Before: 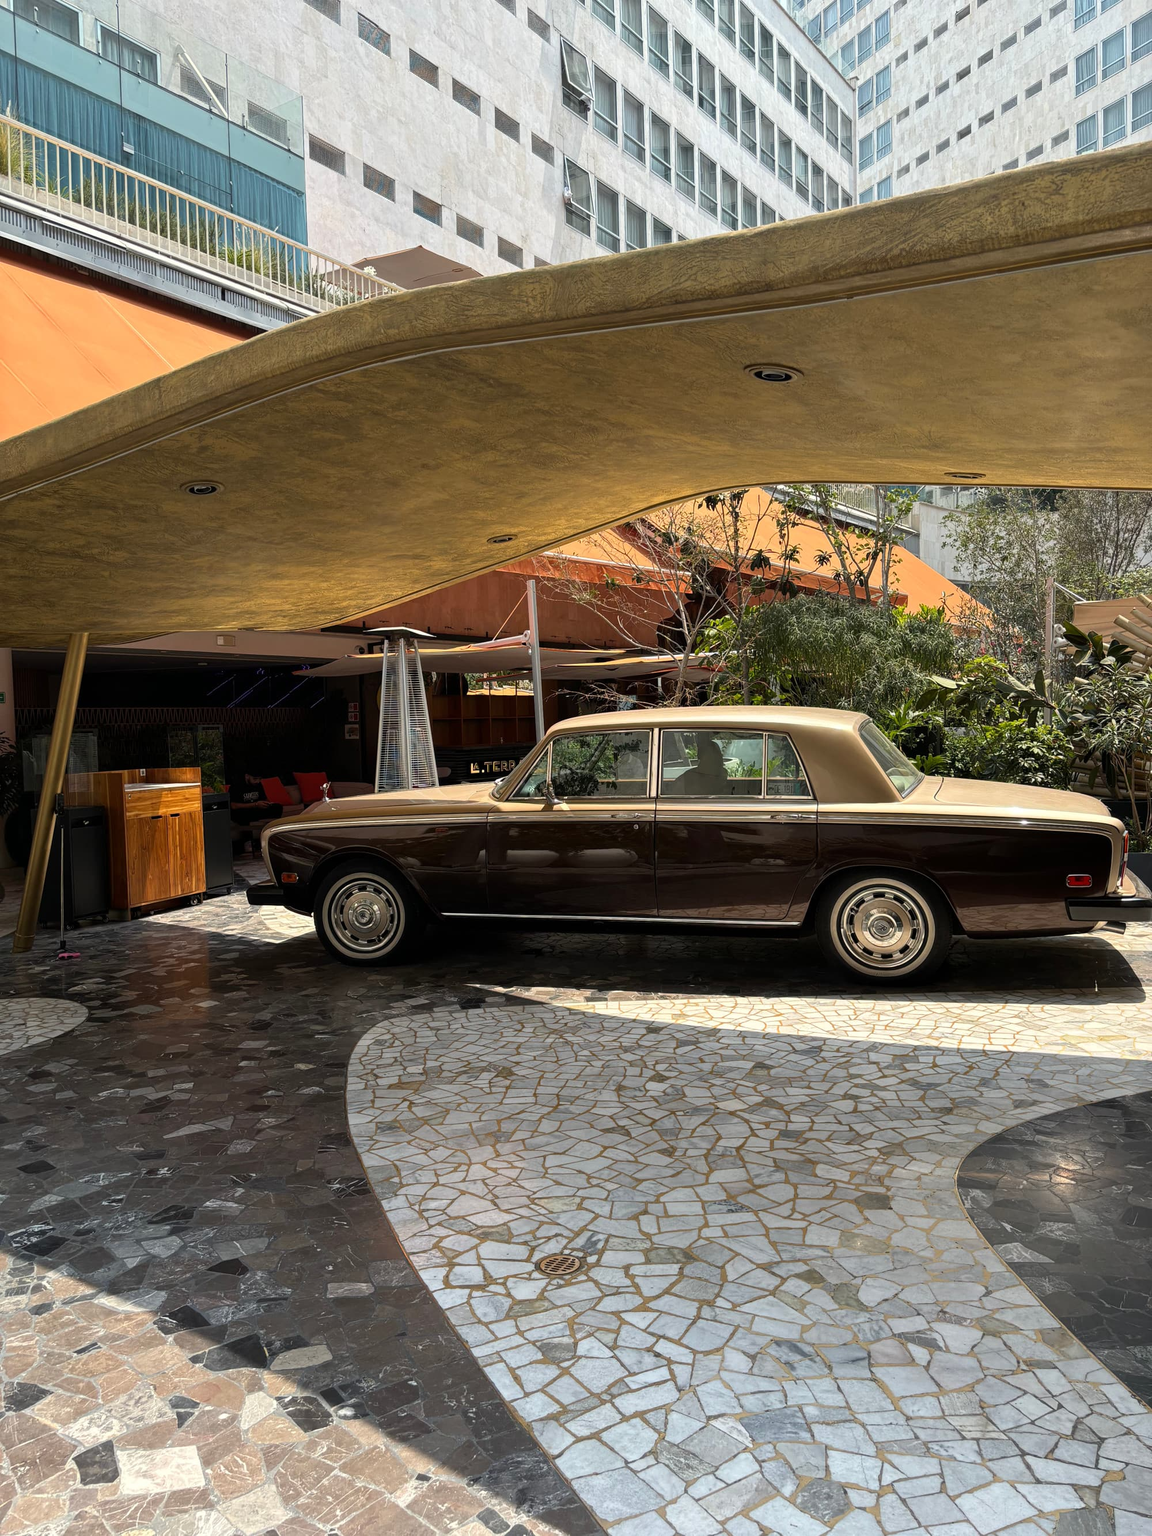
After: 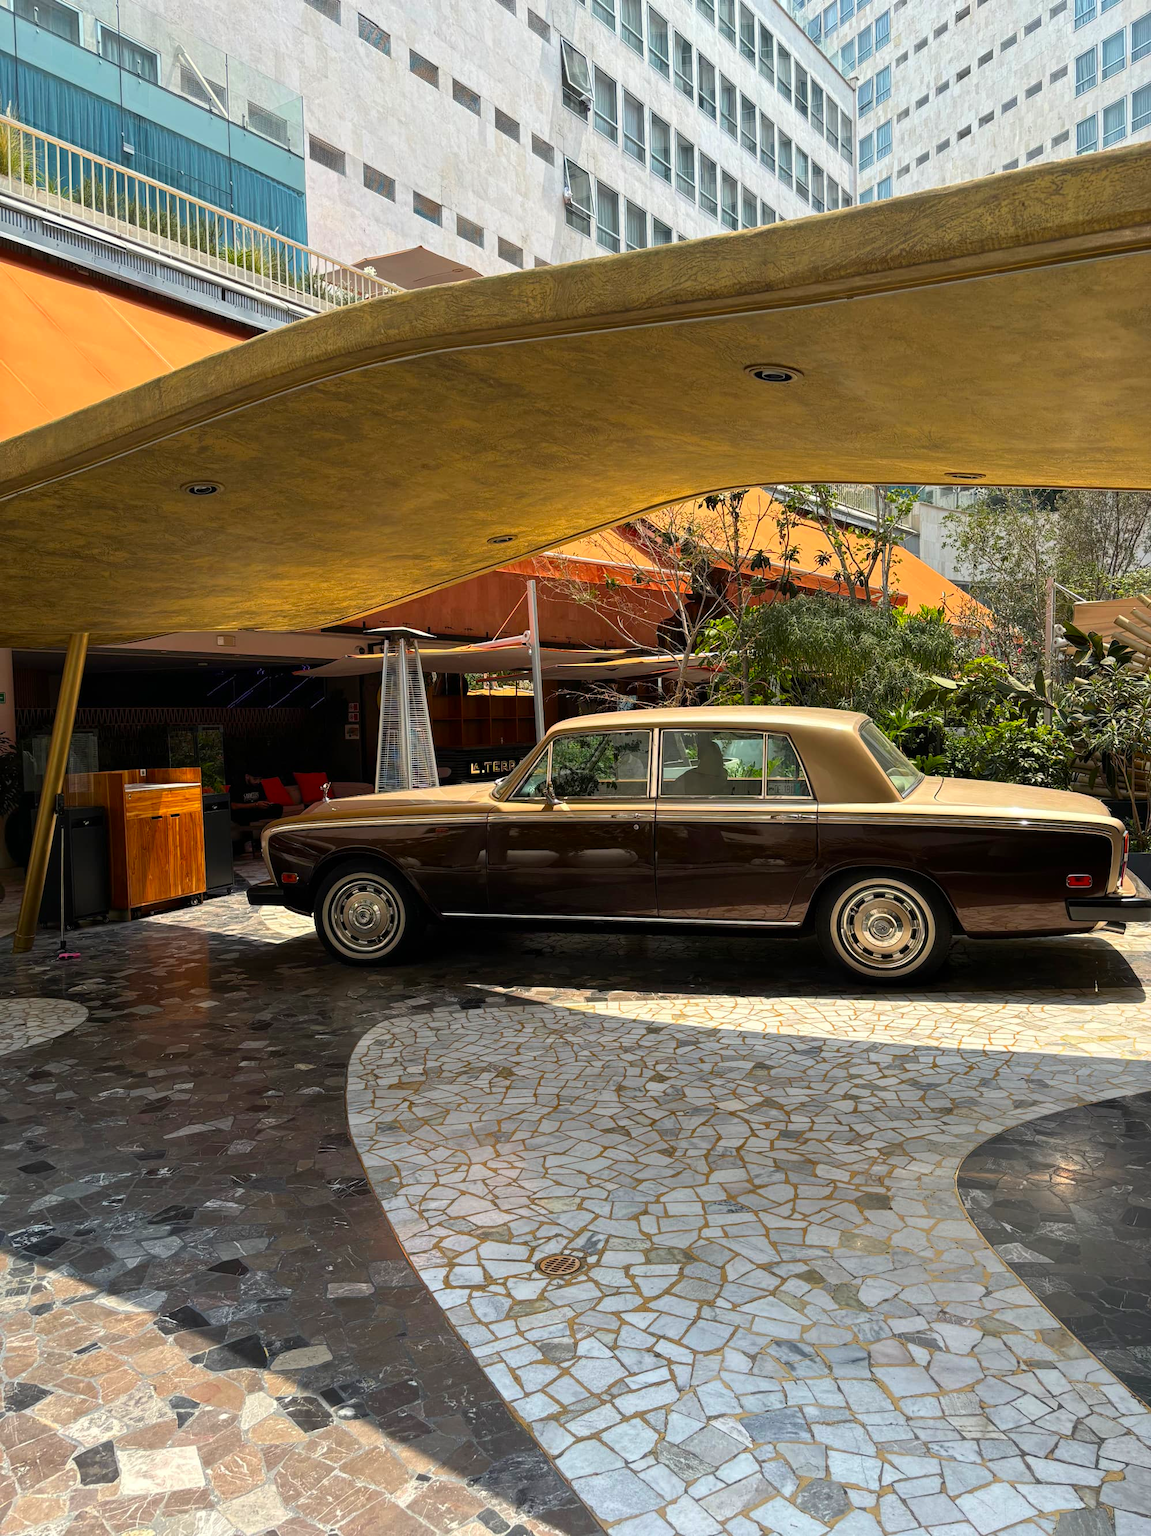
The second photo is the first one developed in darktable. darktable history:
color correction: highlights b* -0.034, saturation 1.35
